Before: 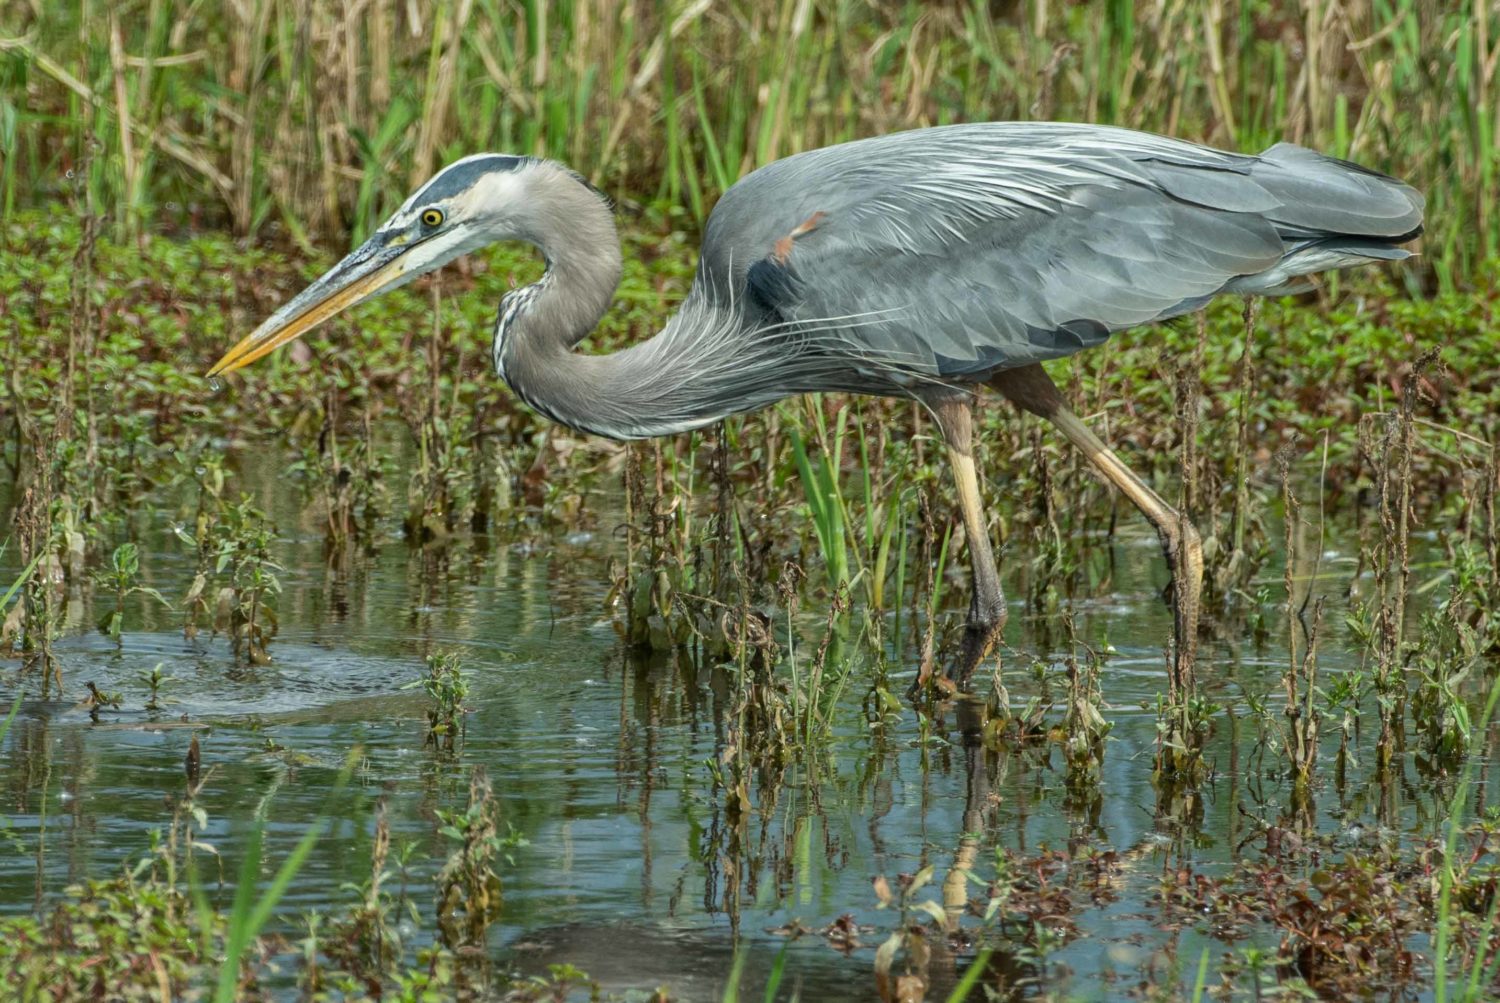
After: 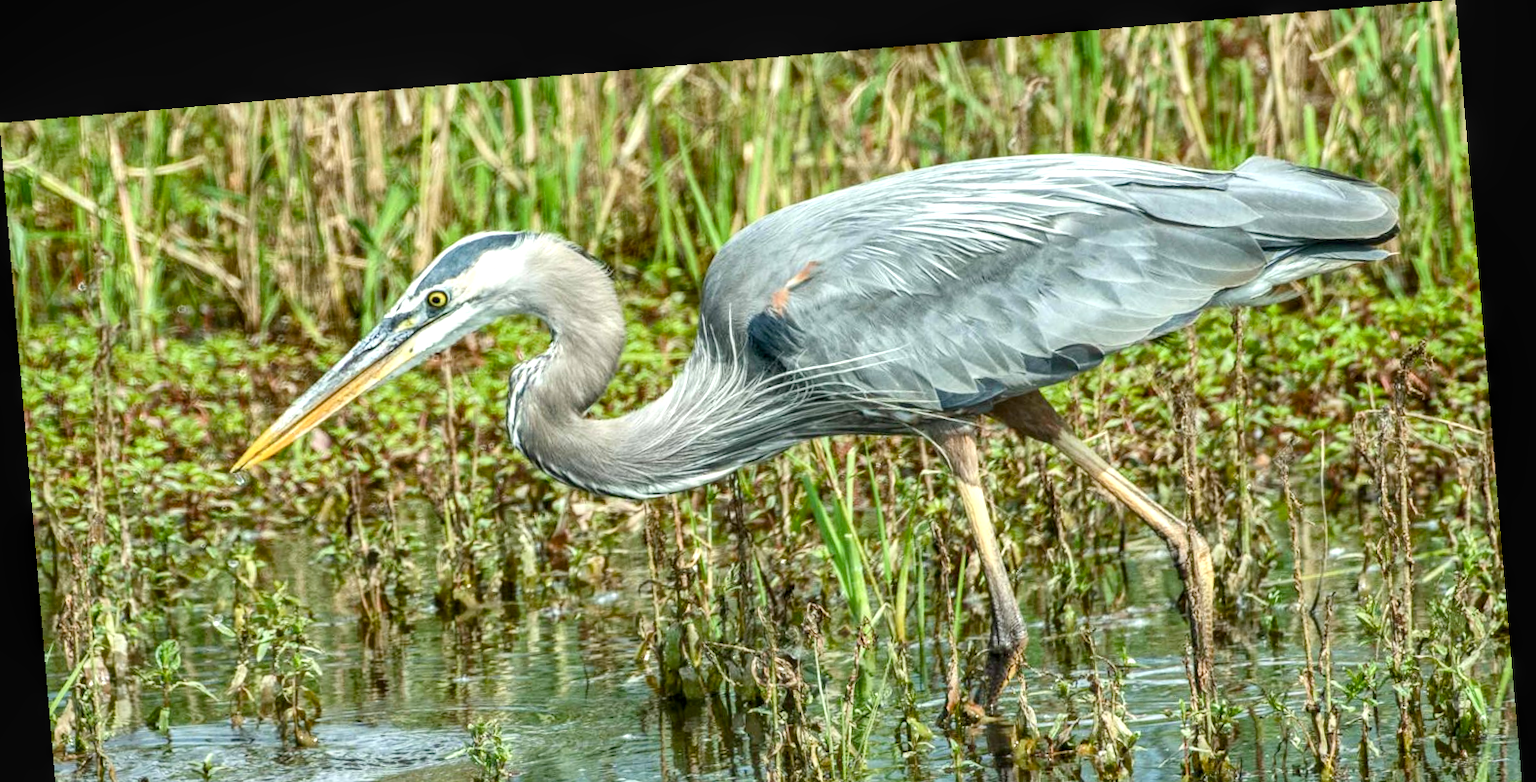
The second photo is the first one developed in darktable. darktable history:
color balance rgb: perceptual saturation grading › global saturation 20%, perceptual saturation grading › highlights -25%, perceptual saturation grading › shadows 25%
local contrast: on, module defaults
exposure: black level correction 0, exposure 1.379 EV, compensate exposure bias true, compensate highlight preservation false
contrast brightness saturation: contrast 0.15, brightness 0.05
rotate and perspective: rotation -4.86°, automatic cropping off
crop: bottom 28.576%
